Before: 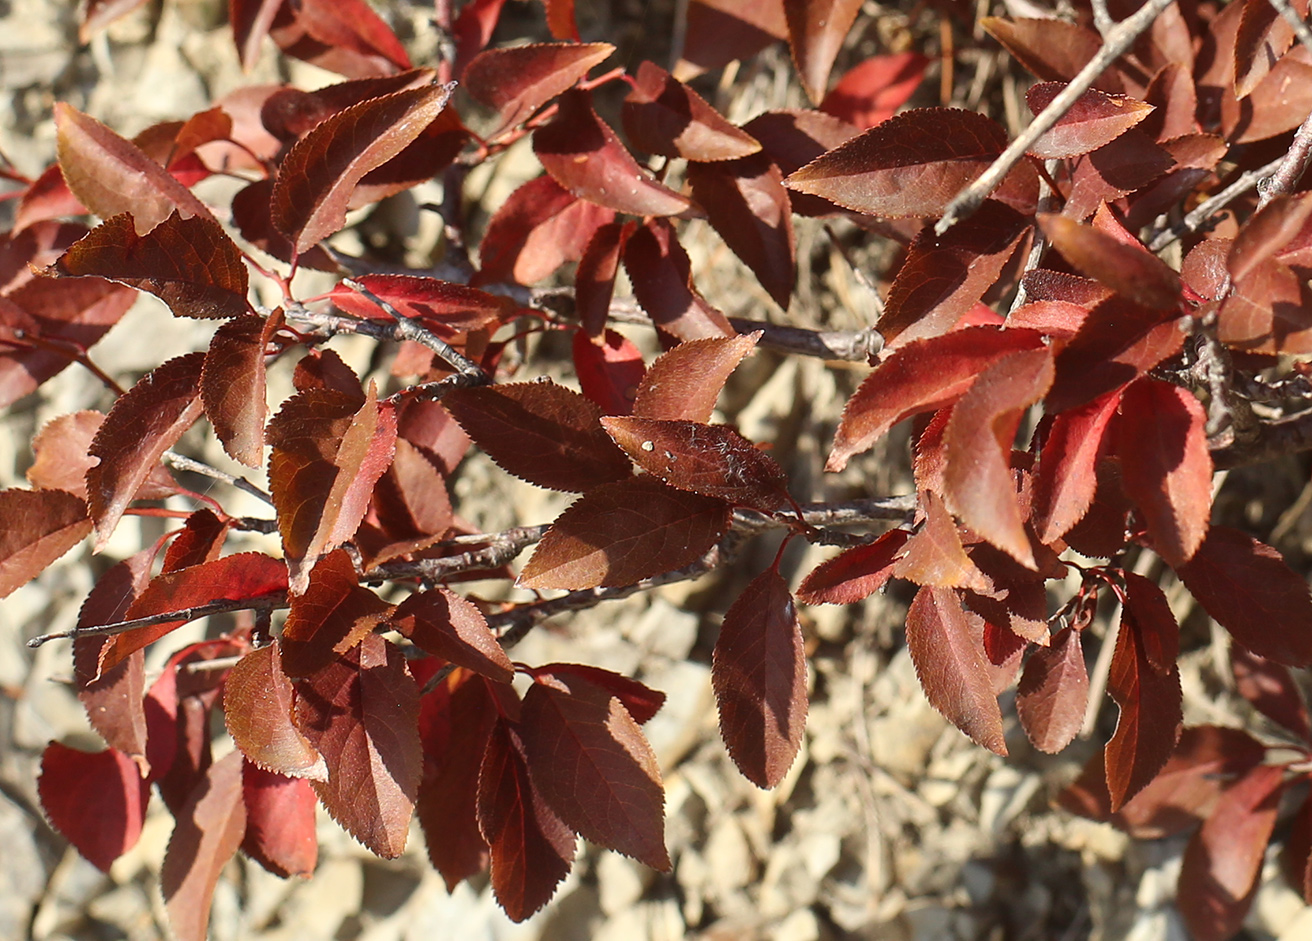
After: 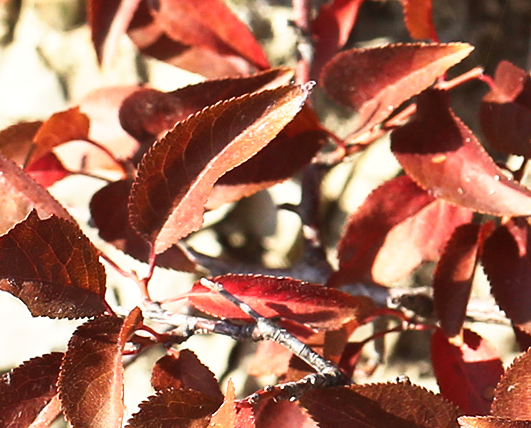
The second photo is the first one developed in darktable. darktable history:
base curve: curves: ch0 [(0, 0) (0.557, 0.834) (1, 1)], preserve colors none
tone equalizer: -8 EV -0.416 EV, -7 EV -0.396 EV, -6 EV -0.326 EV, -5 EV -0.227 EV, -3 EV 0.232 EV, -2 EV 0.358 EV, -1 EV 0.37 EV, +0 EV 0.405 EV, edges refinement/feathering 500, mask exposure compensation -1.57 EV, preserve details no
crop and rotate: left 10.954%, top 0.072%, right 48.517%, bottom 54.415%
